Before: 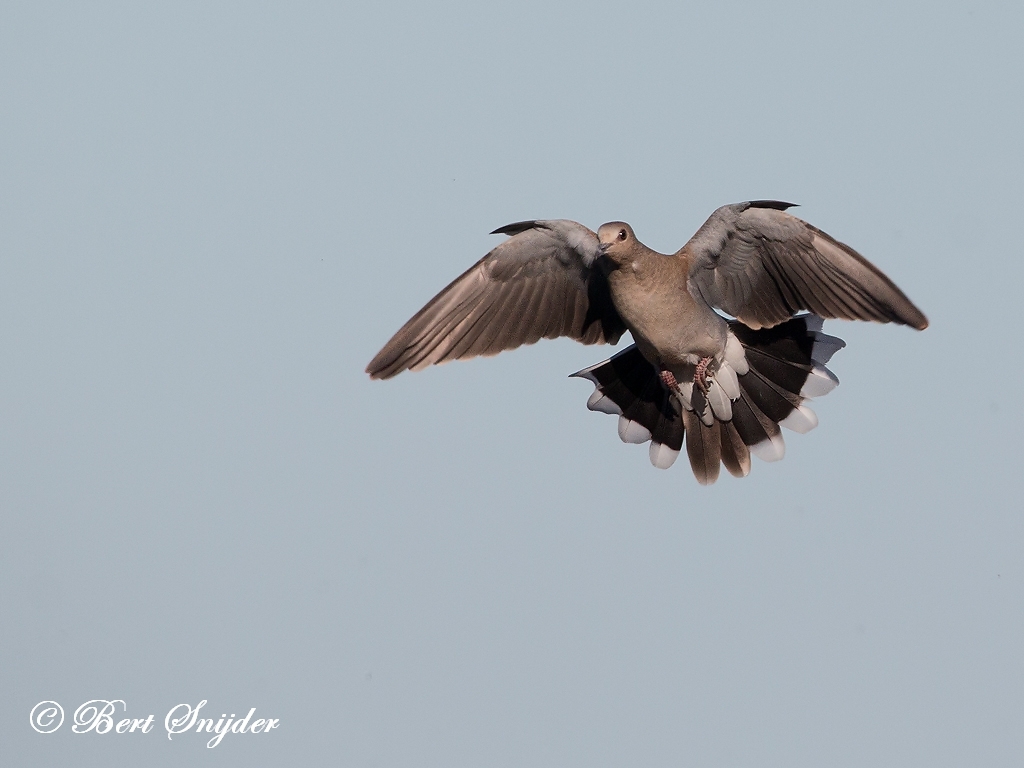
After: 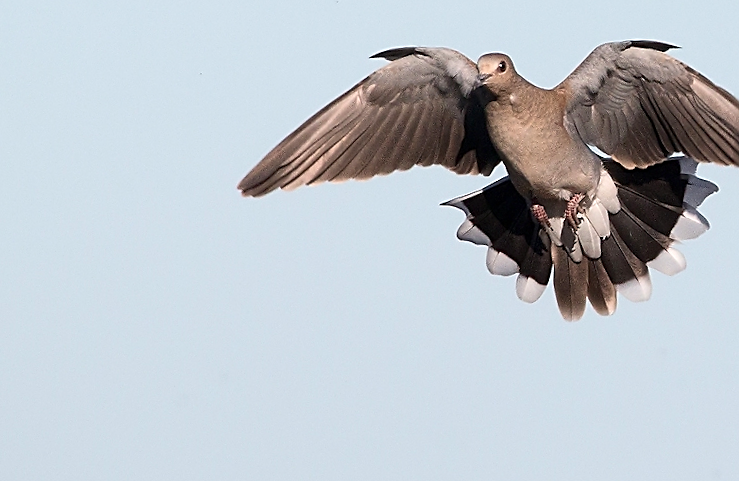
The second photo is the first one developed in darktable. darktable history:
exposure: exposure 0.6 EV, compensate highlight preservation false
crop and rotate: angle -3.37°, left 9.79%, top 20.73%, right 12.42%, bottom 11.82%
sharpen: on, module defaults
